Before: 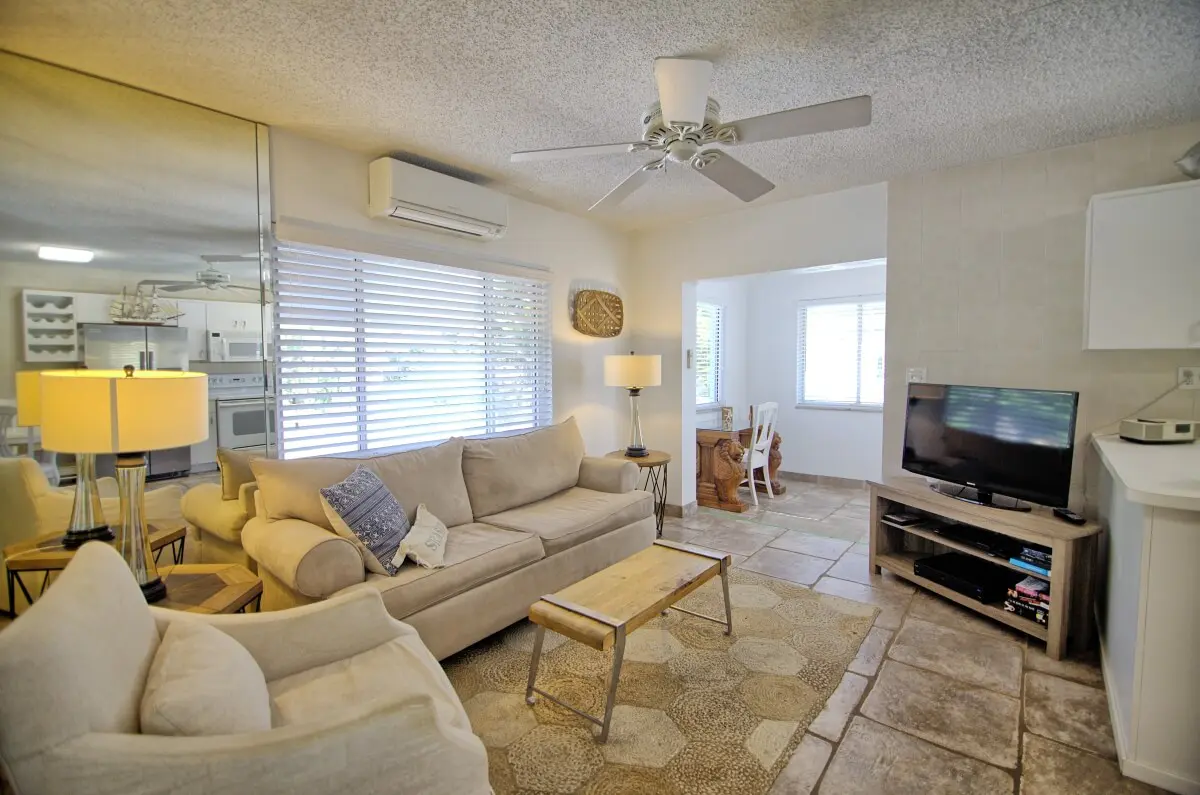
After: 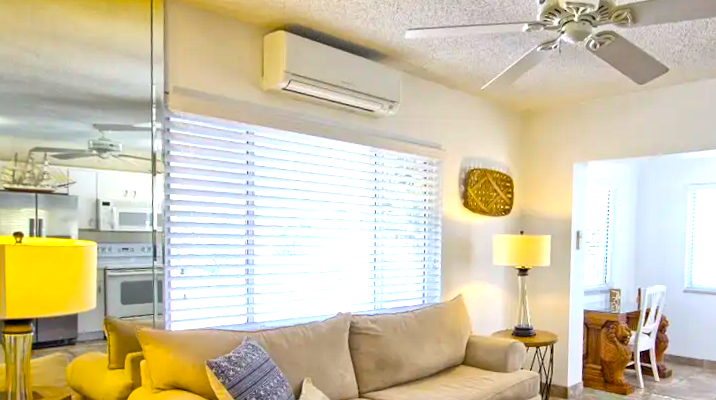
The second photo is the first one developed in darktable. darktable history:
crop and rotate: angle -4.99°, left 2.122%, top 6.945%, right 27.566%, bottom 30.519%
color balance rgb: linear chroma grading › global chroma 9%, perceptual saturation grading › global saturation 36%, perceptual saturation grading › shadows 35%, perceptual brilliance grading › global brilliance 15%, perceptual brilliance grading › shadows -35%, global vibrance 15%
exposure: exposure 0.207 EV, compensate highlight preservation false
rotate and perspective: rotation -3.52°, crop left 0.036, crop right 0.964, crop top 0.081, crop bottom 0.919
